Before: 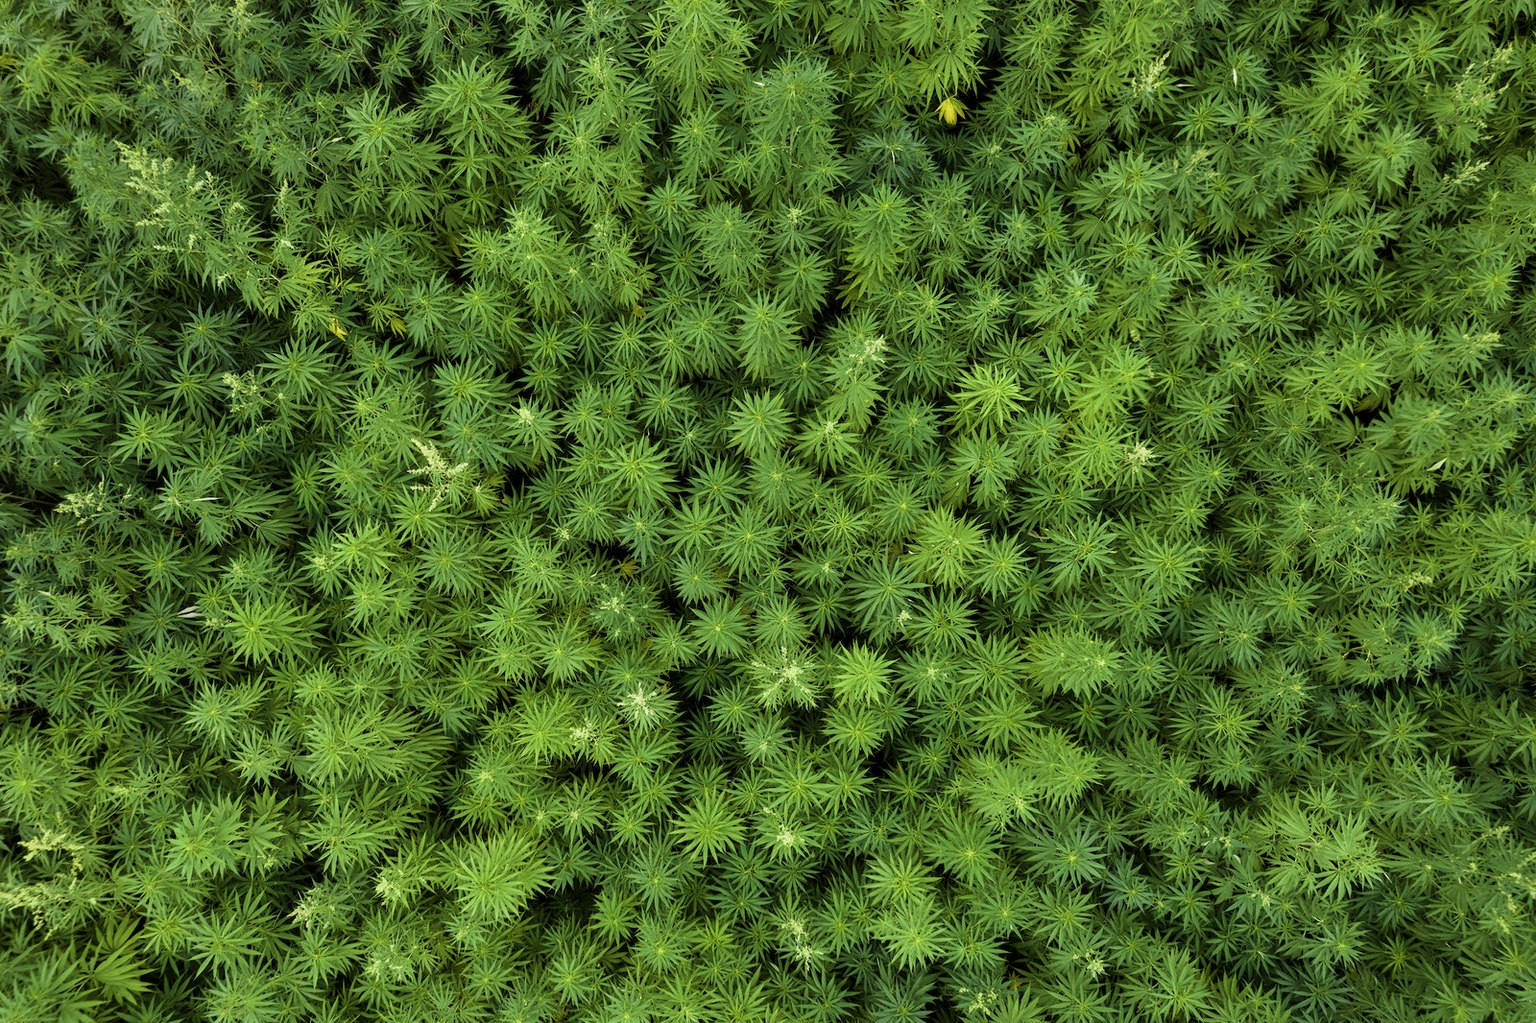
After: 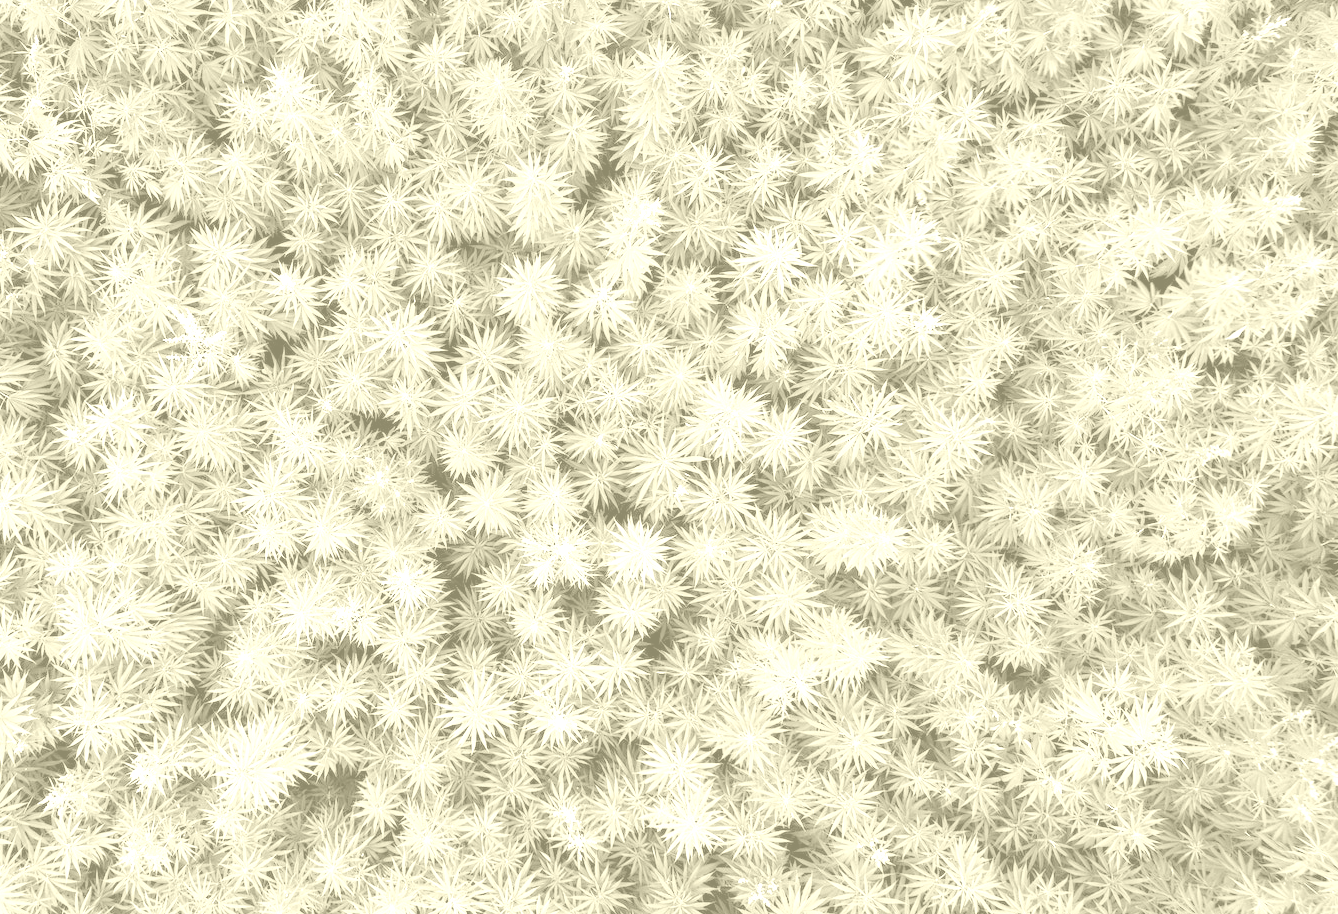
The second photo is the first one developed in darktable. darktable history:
crop: left 16.315%, top 14.246%
colorize: hue 43.2°, saturation 40%, version 1
exposure: black level correction 0, exposure 1.2 EV, compensate exposure bias true, compensate highlight preservation false
